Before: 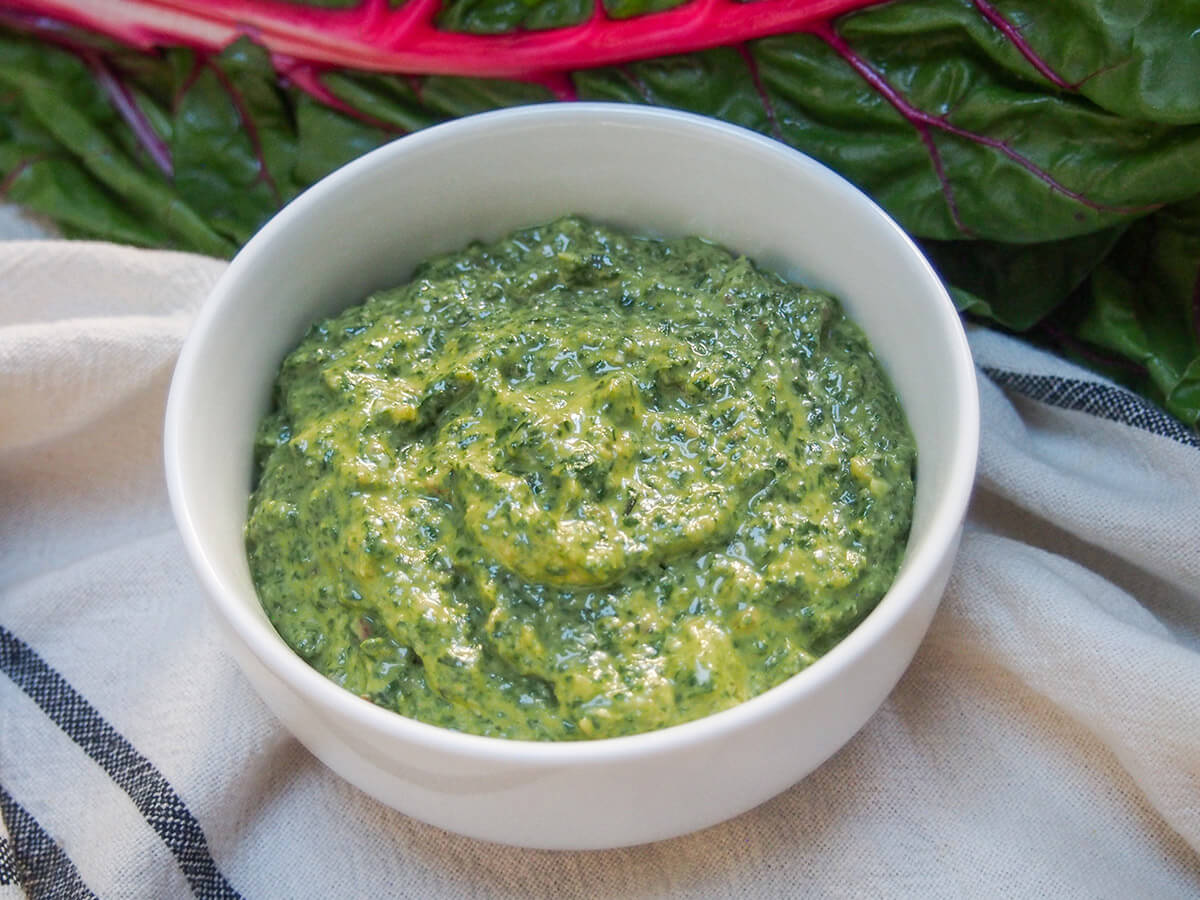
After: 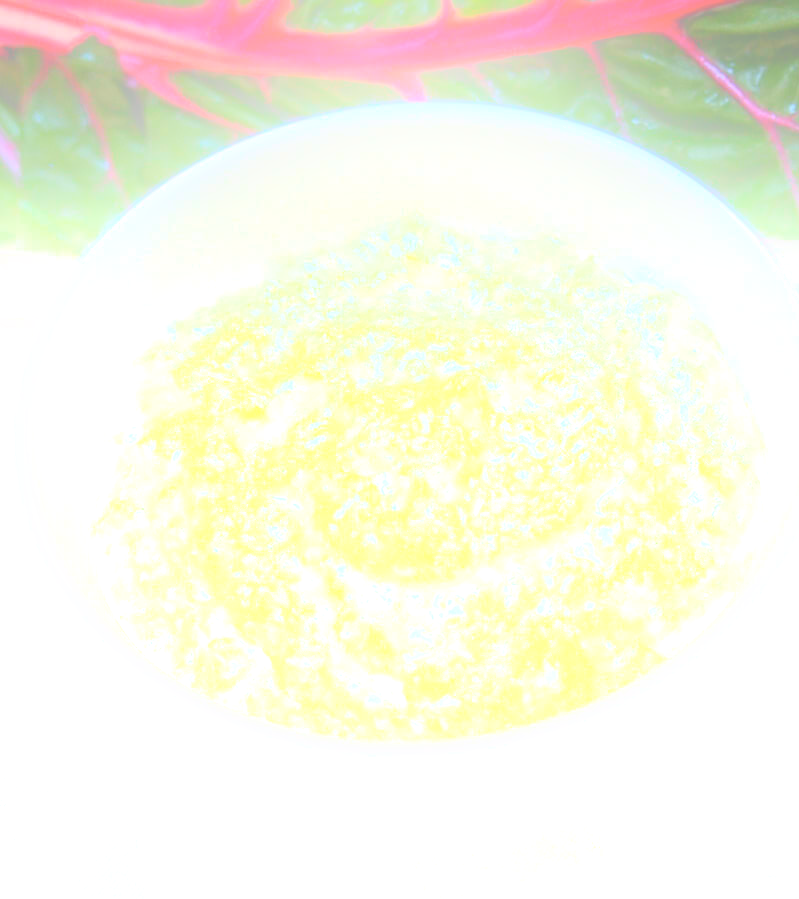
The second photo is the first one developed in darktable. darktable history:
bloom: size 25%, threshold 5%, strength 90%
tone equalizer: -8 EV -0.417 EV, -7 EV -0.389 EV, -6 EV -0.333 EV, -5 EV -0.222 EV, -3 EV 0.222 EV, -2 EV 0.333 EV, -1 EV 0.389 EV, +0 EV 0.417 EV, edges refinement/feathering 500, mask exposure compensation -1.57 EV, preserve details no
shadows and highlights: shadows 30
crop and rotate: left 12.673%, right 20.66%
